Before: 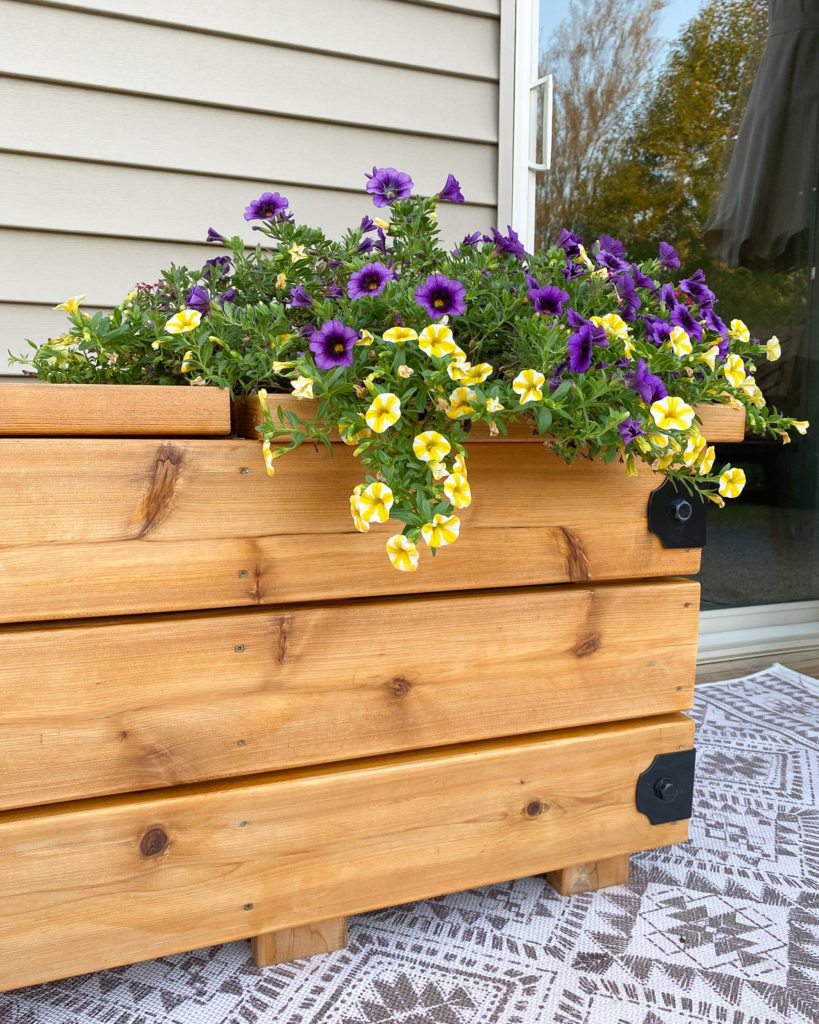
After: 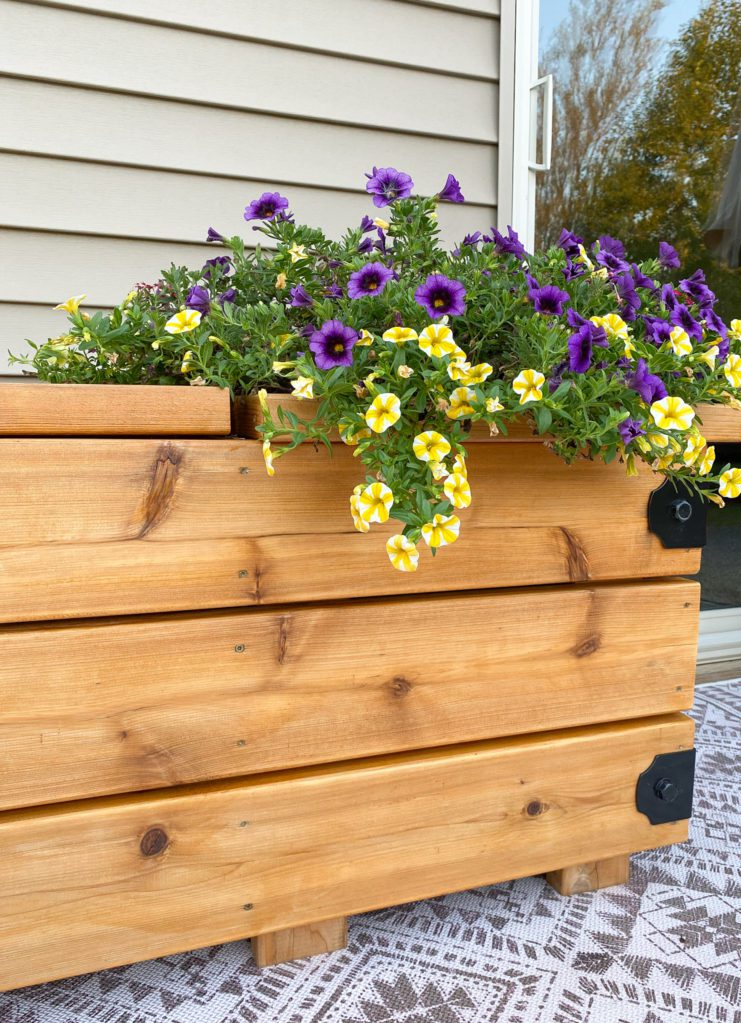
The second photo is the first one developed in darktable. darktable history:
crop: right 9.514%, bottom 0.031%
